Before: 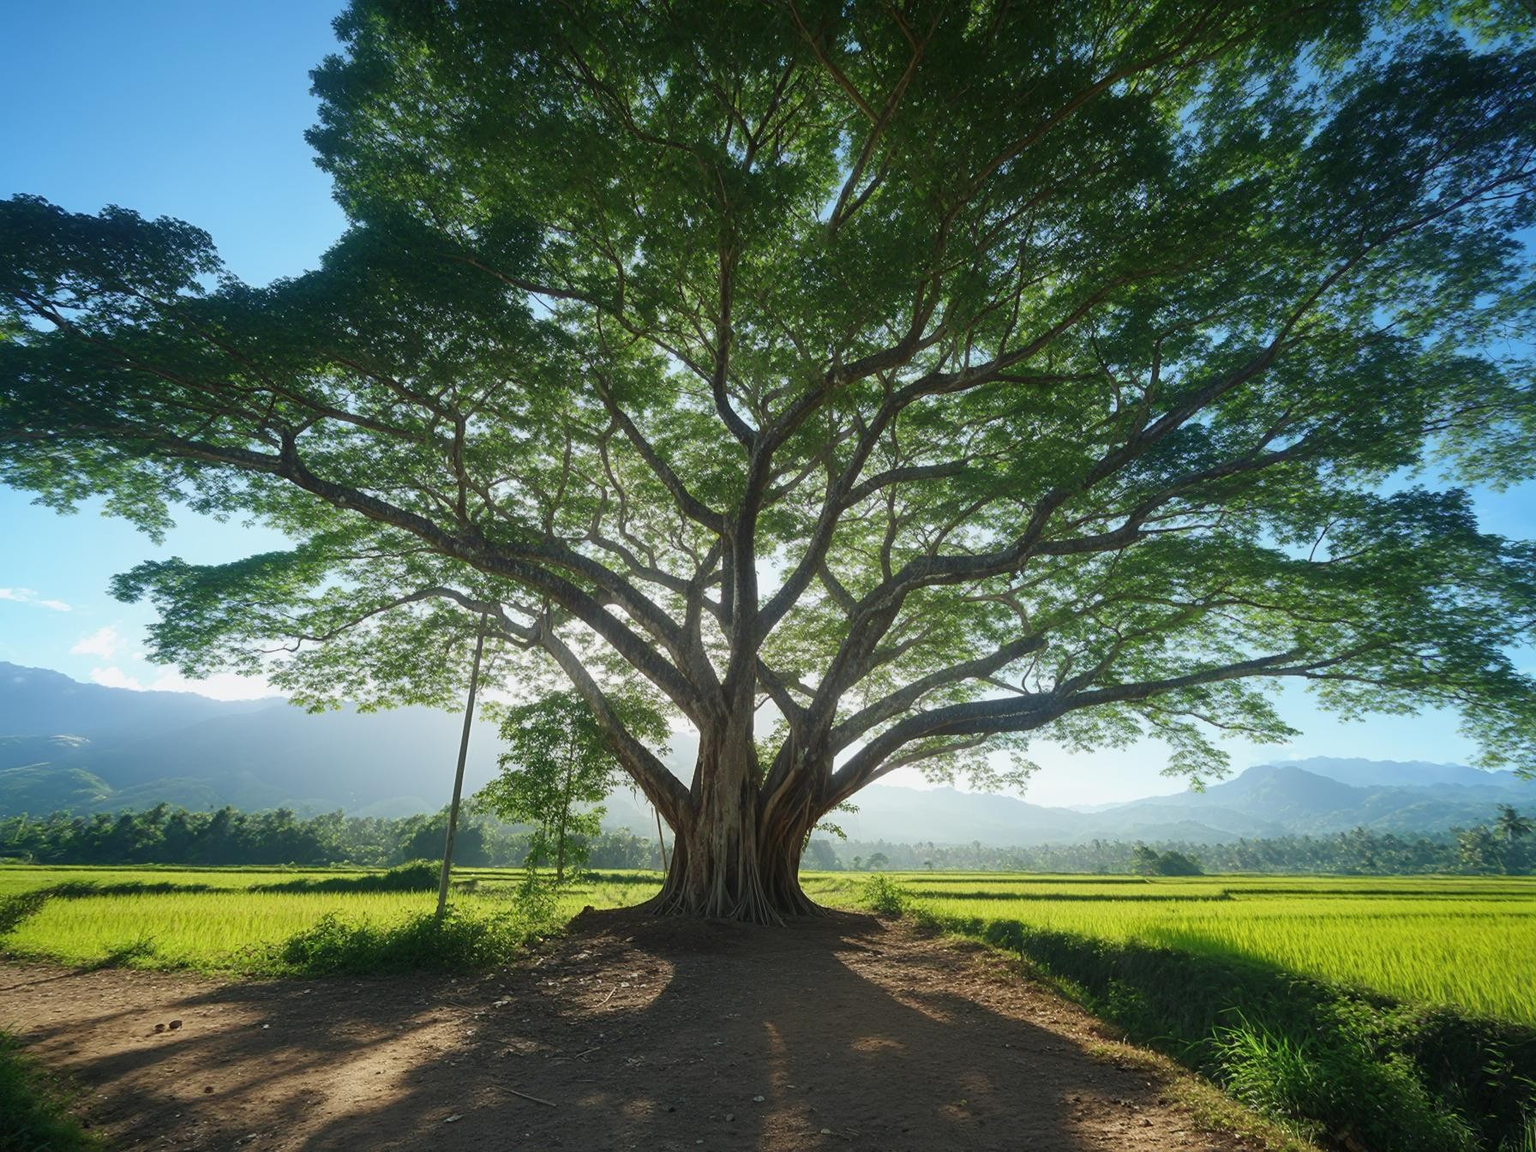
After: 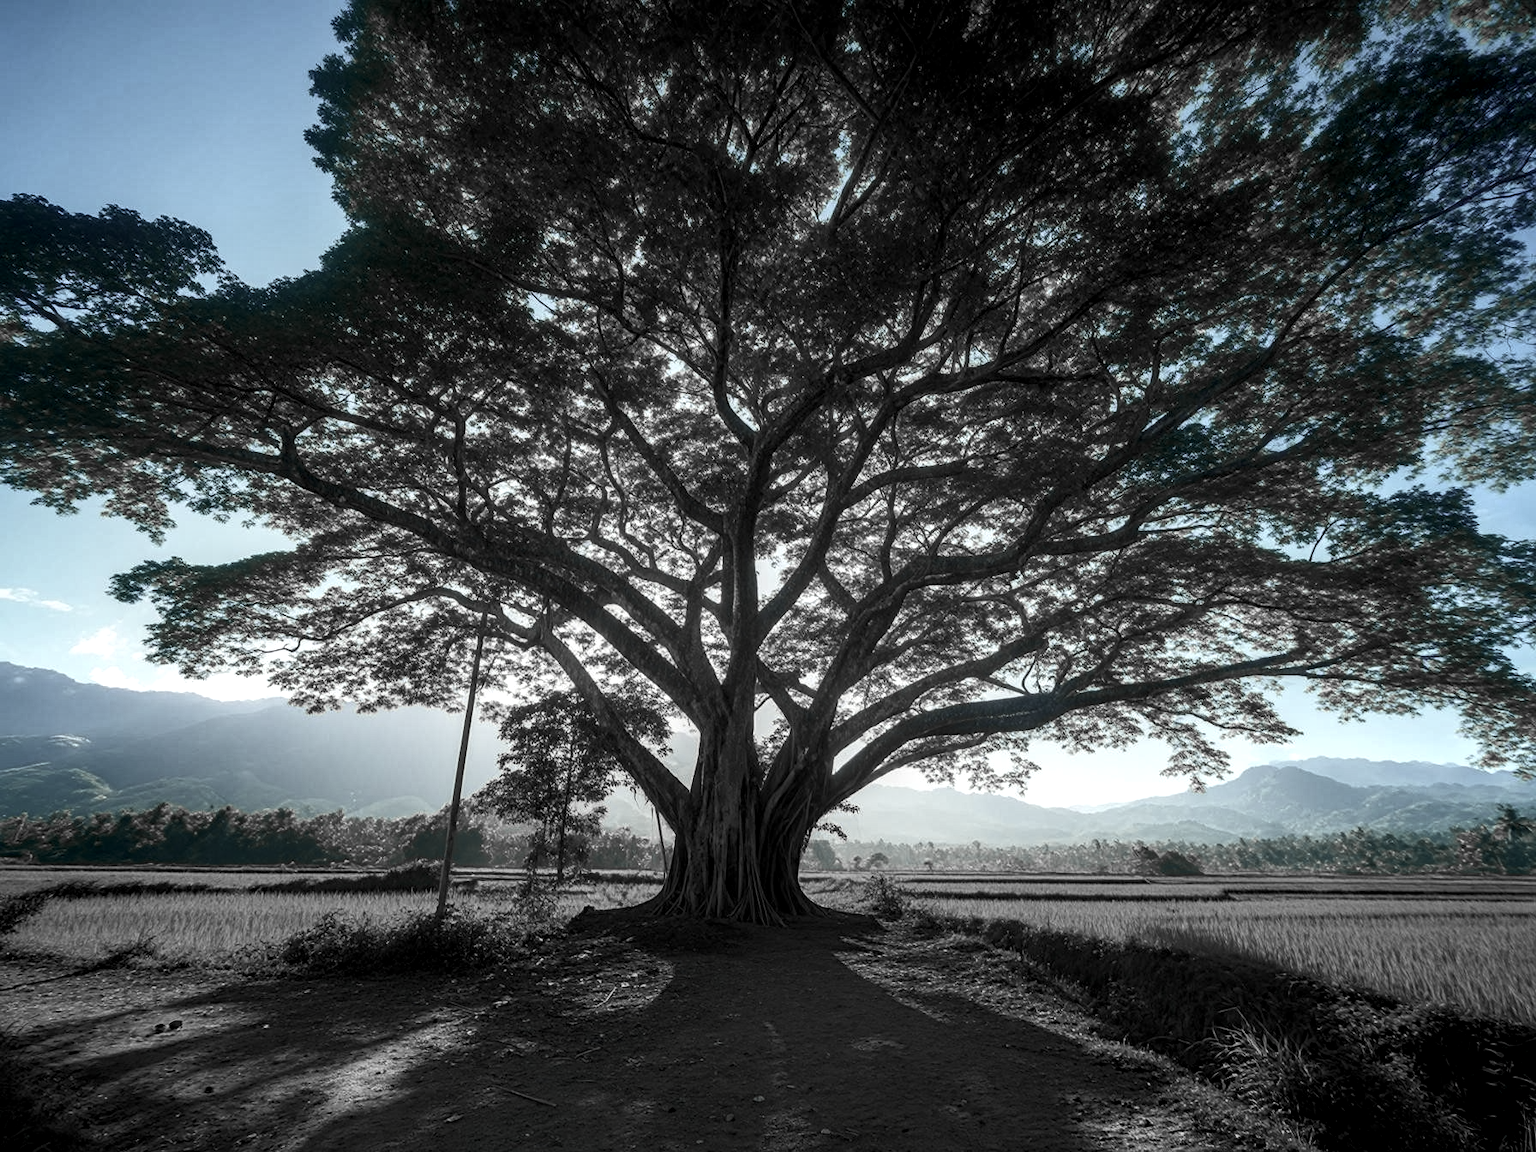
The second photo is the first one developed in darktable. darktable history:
color equalizer #1: saturation › red 0.231, saturation › orange 0.289, saturation › yellow 0.301, saturation › green 0.555, saturation › cyan 0.879, saturation › blue 0.867, saturation › lavender 0.763, saturation › magenta 0.254
color balance rgb: perceptual saturation grading › highlights -31.88%, perceptual saturation grading › mid-tones 5.8%, perceptual saturation grading › shadows 18.12%, perceptual brilliance grading › highlights 3.62%, perceptual brilliance grading › mid-tones -18.12%, perceptual brilliance grading › shadows -41.3%
color equalizer: saturation › red 0.231, saturation › orange 0.289, saturation › yellow 0.301, saturation › green 0.555, saturation › cyan 0.879, saturation › blue 0.867, saturation › lavender 0.763, saturation › magenta 0.254, brightness › red 0.578, brightness › orange 0.52, brightness › yellow 0.636, brightness › cyan 1.02, brightness › blue 1.02, brightness › magenta 0.694
local contrast: highlights 25%, detail 150%
